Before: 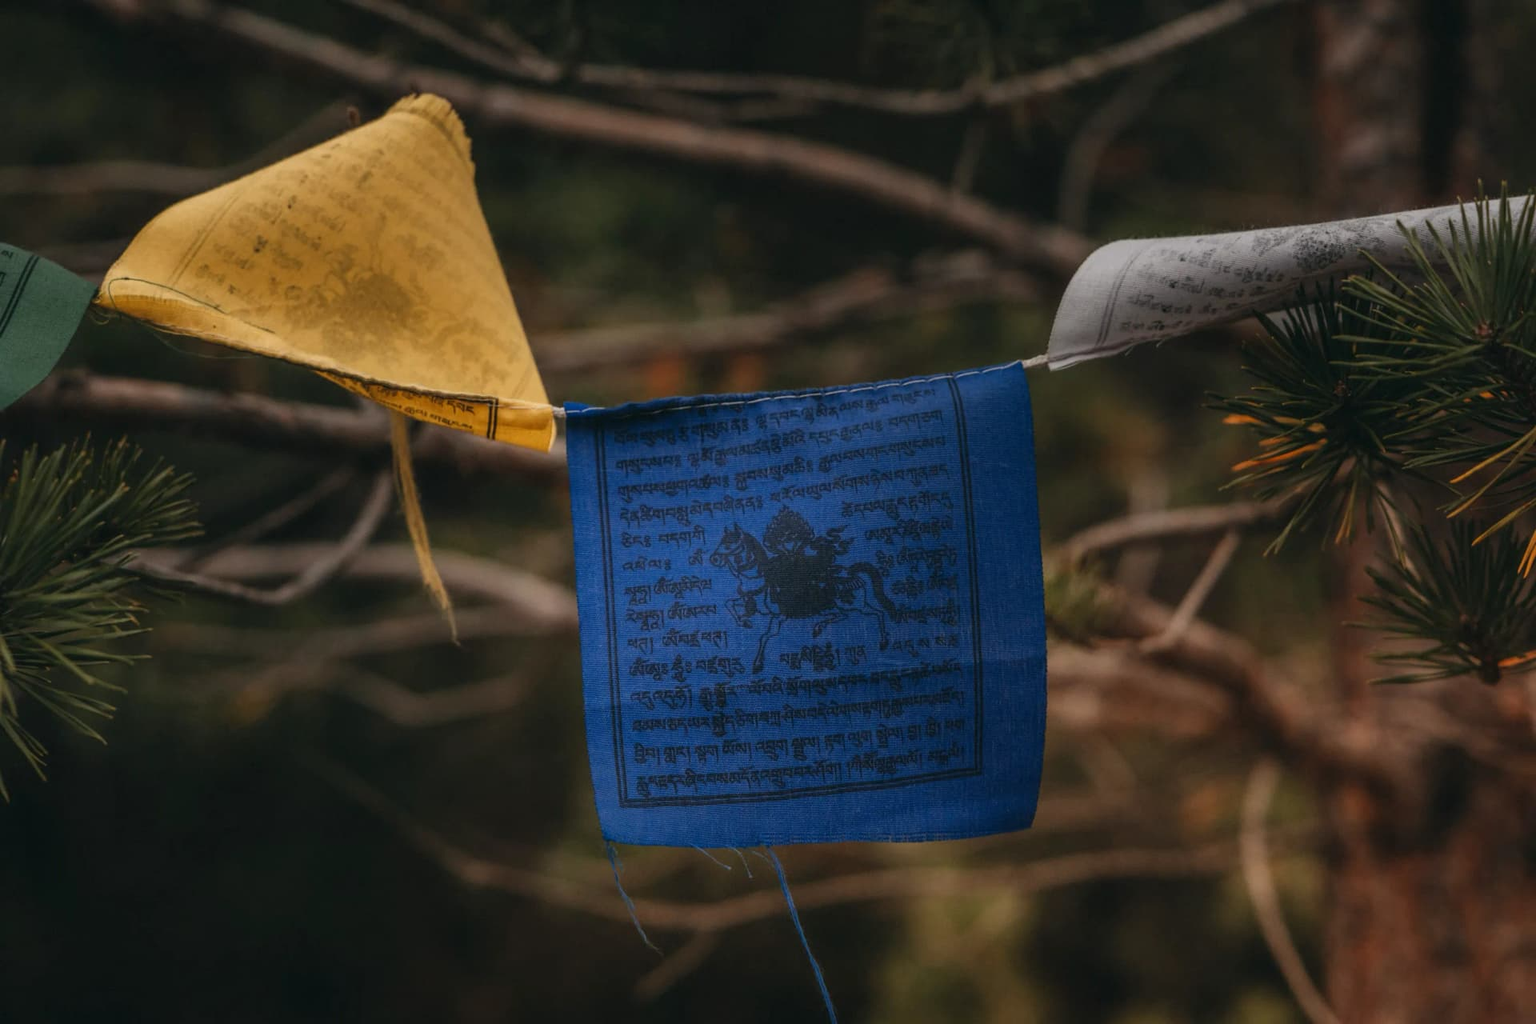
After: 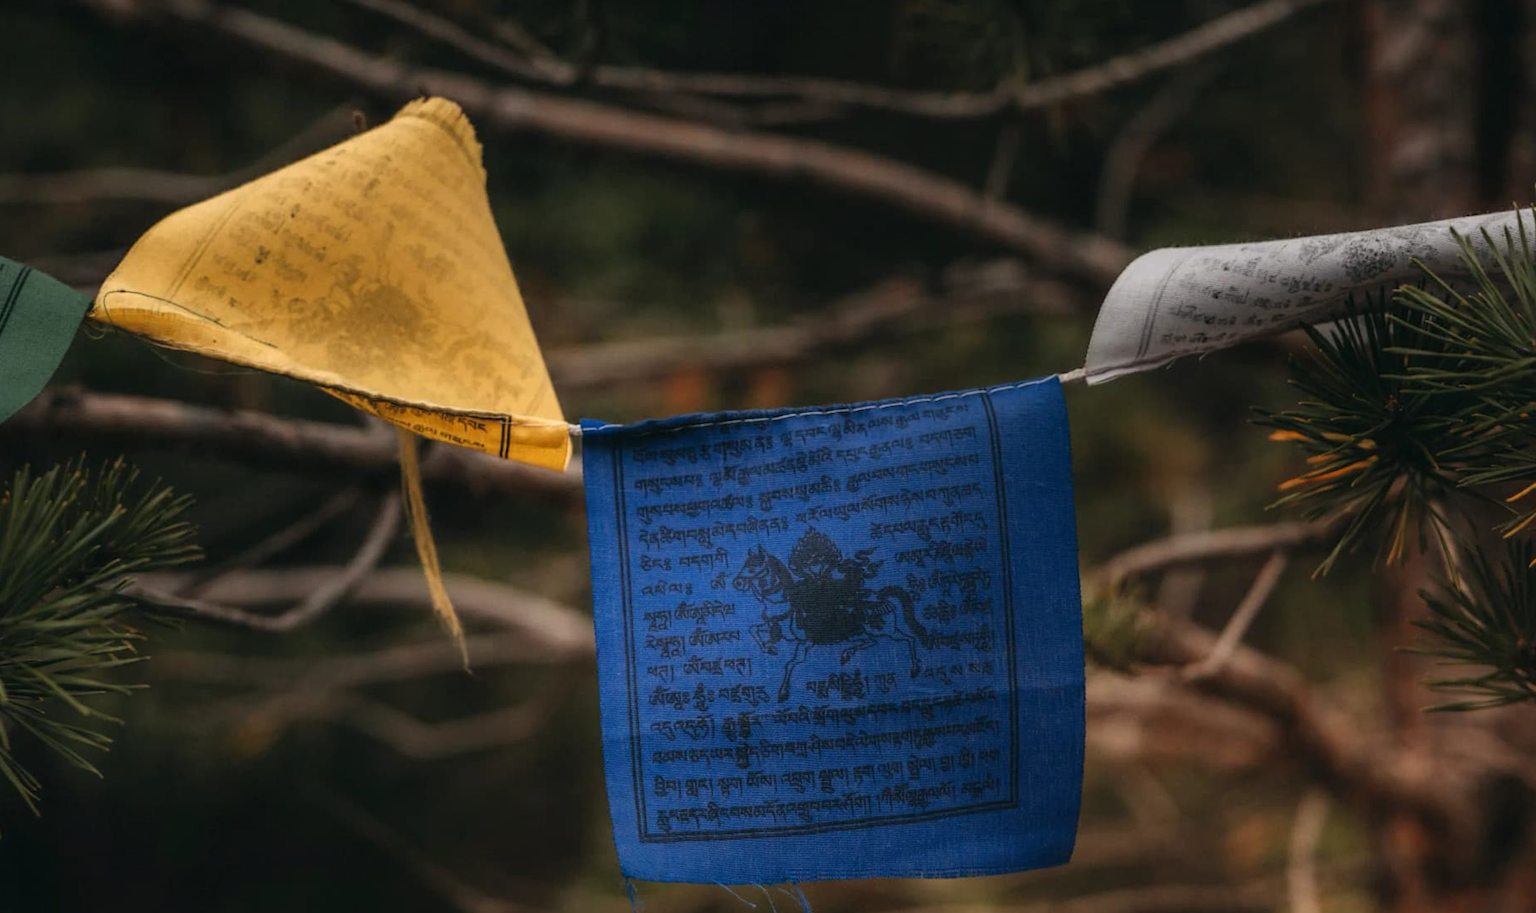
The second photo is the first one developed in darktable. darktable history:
crop and rotate: angle 0.132°, left 0.419%, right 3.542%, bottom 14.316%
tone equalizer: -8 EV -0.387 EV, -7 EV -0.386 EV, -6 EV -0.326 EV, -5 EV -0.188 EV, -3 EV 0.188 EV, -2 EV 0.344 EV, -1 EV 0.393 EV, +0 EV 0.422 EV
